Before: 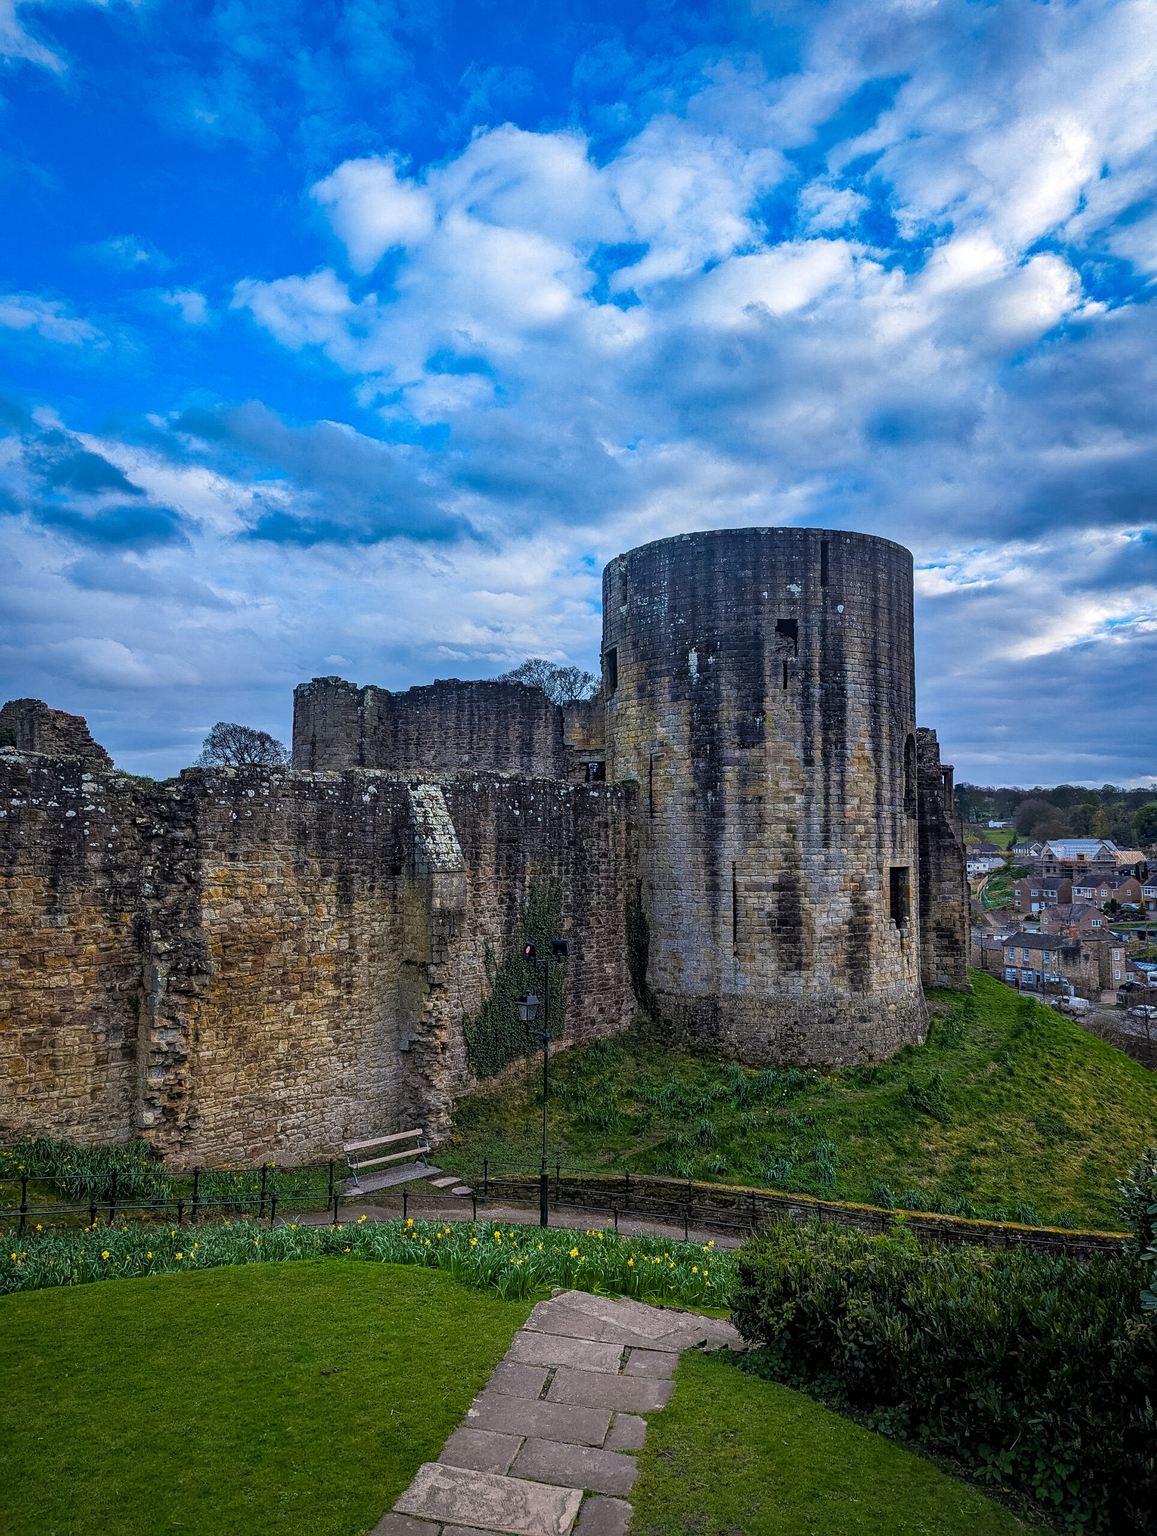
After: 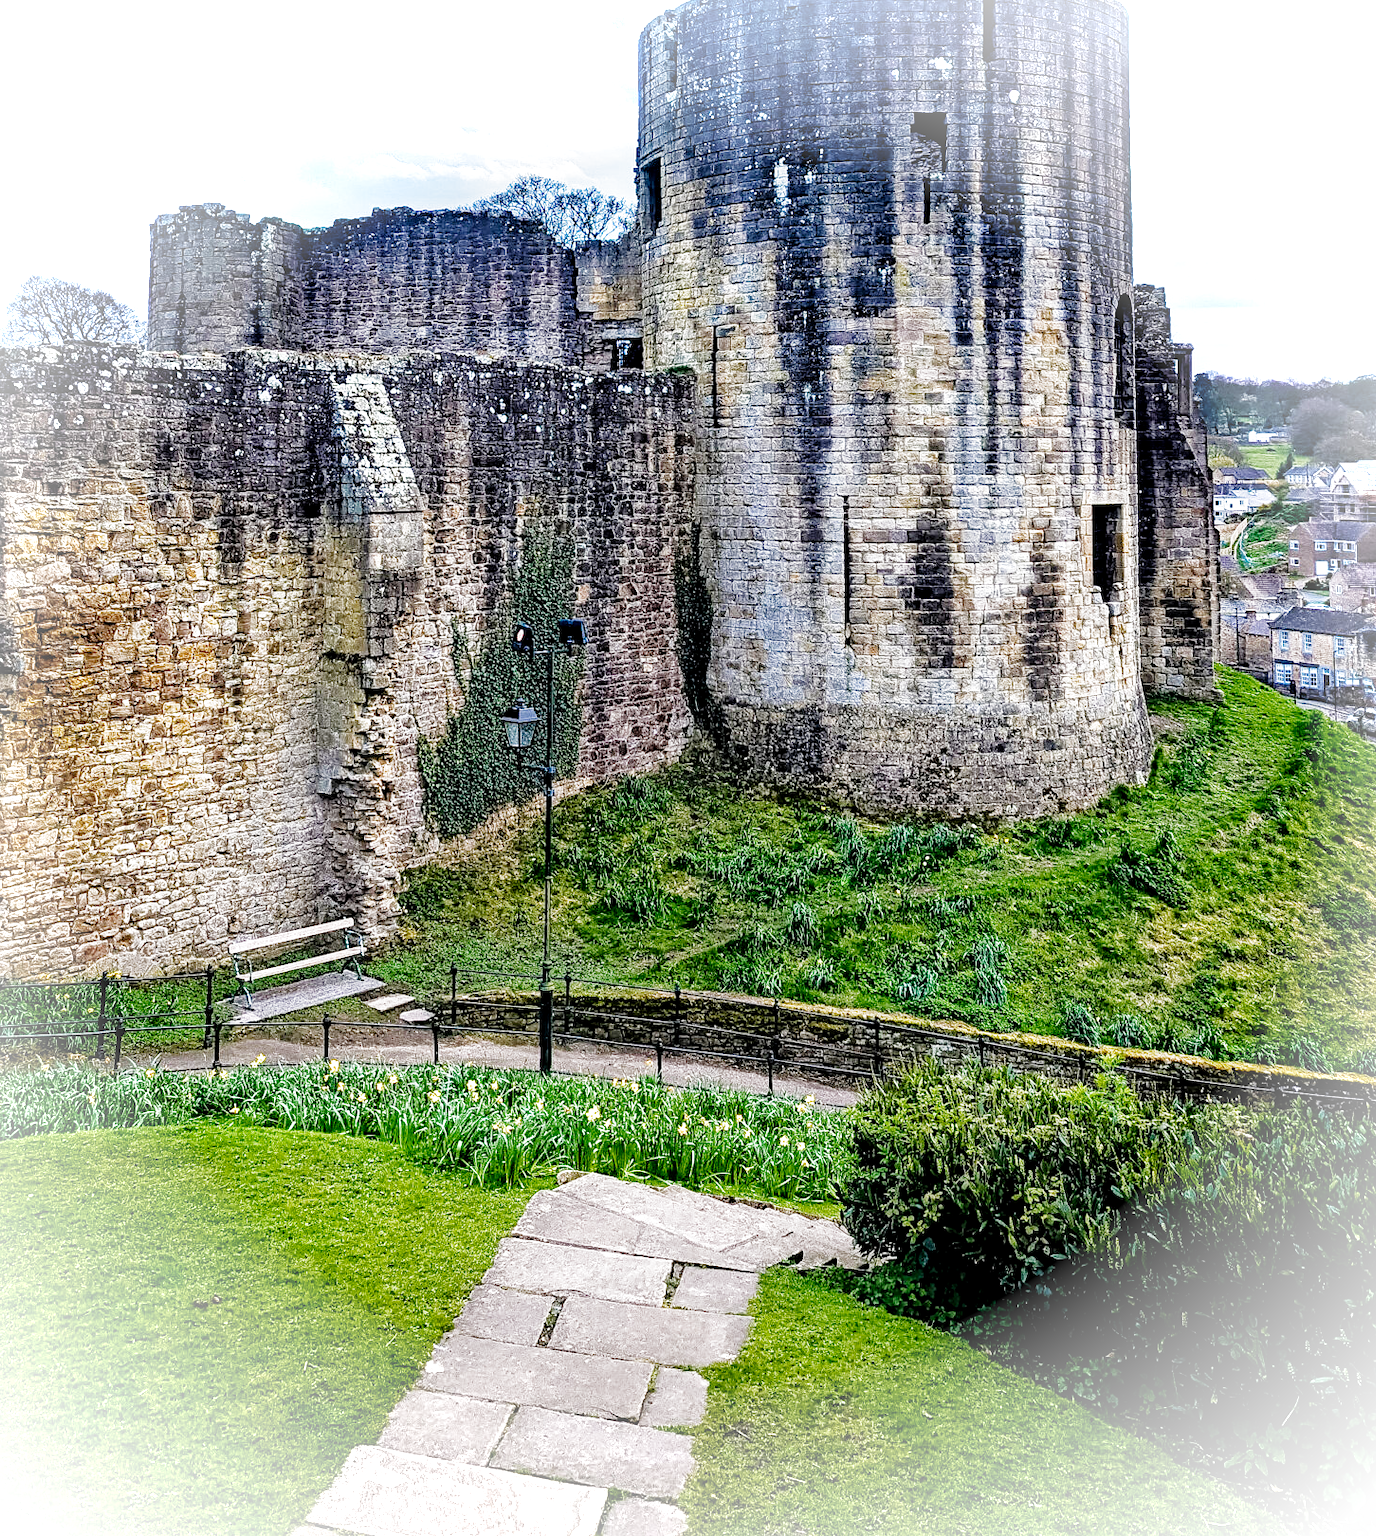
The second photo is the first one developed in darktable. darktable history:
crop and rotate: left 17.201%, top 35.665%, right 7.439%, bottom 1.032%
tone equalizer: -8 EV -1.88 EV, -7 EV -1.14 EV, -6 EV -1.6 EV
levels: mode automatic
local contrast: mode bilateral grid, contrast 21, coarseness 50, detail 128%, midtone range 0.2
vignetting: brightness 0.987, saturation -0.494
exposure: exposure 1.999 EV, compensate highlight preservation false
filmic rgb: black relative exposure -5.04 EV, white relative exposure 4 EV, hardness 2.89, contrast 1.299, preserve chrominance no, color science v4 (2020), contrast in shadows soft
